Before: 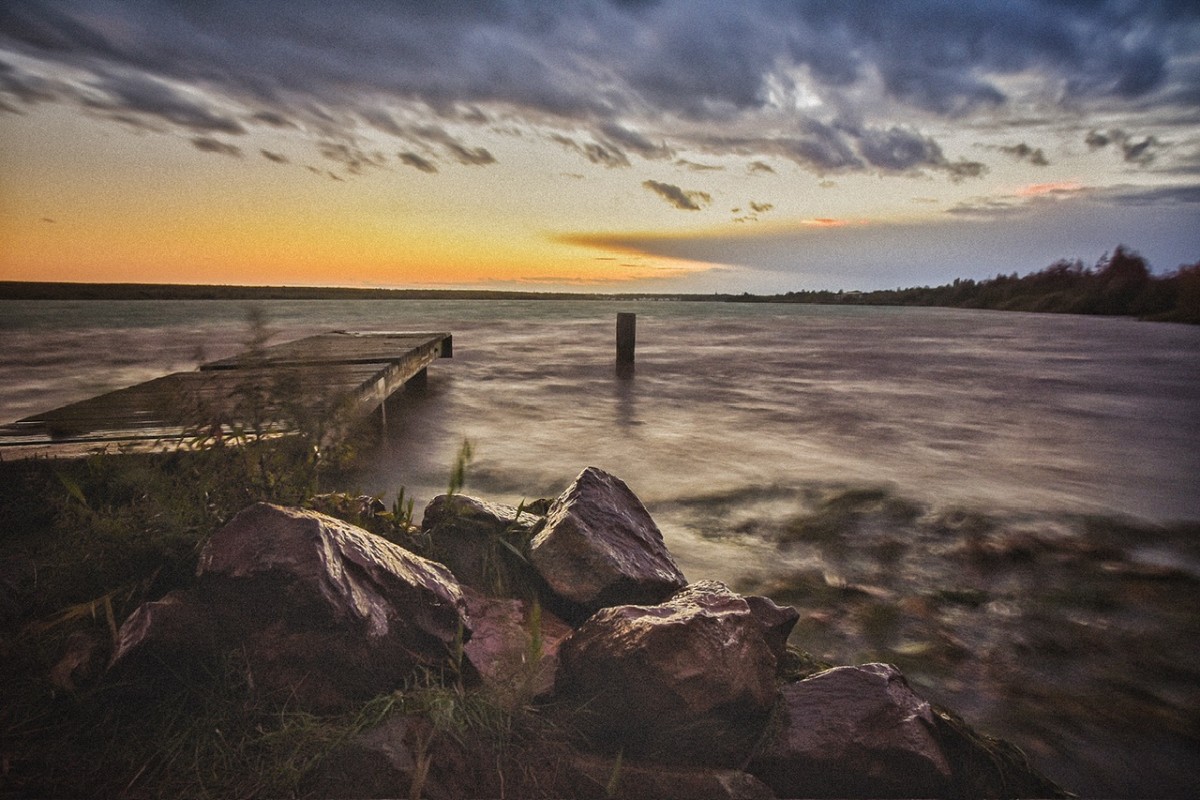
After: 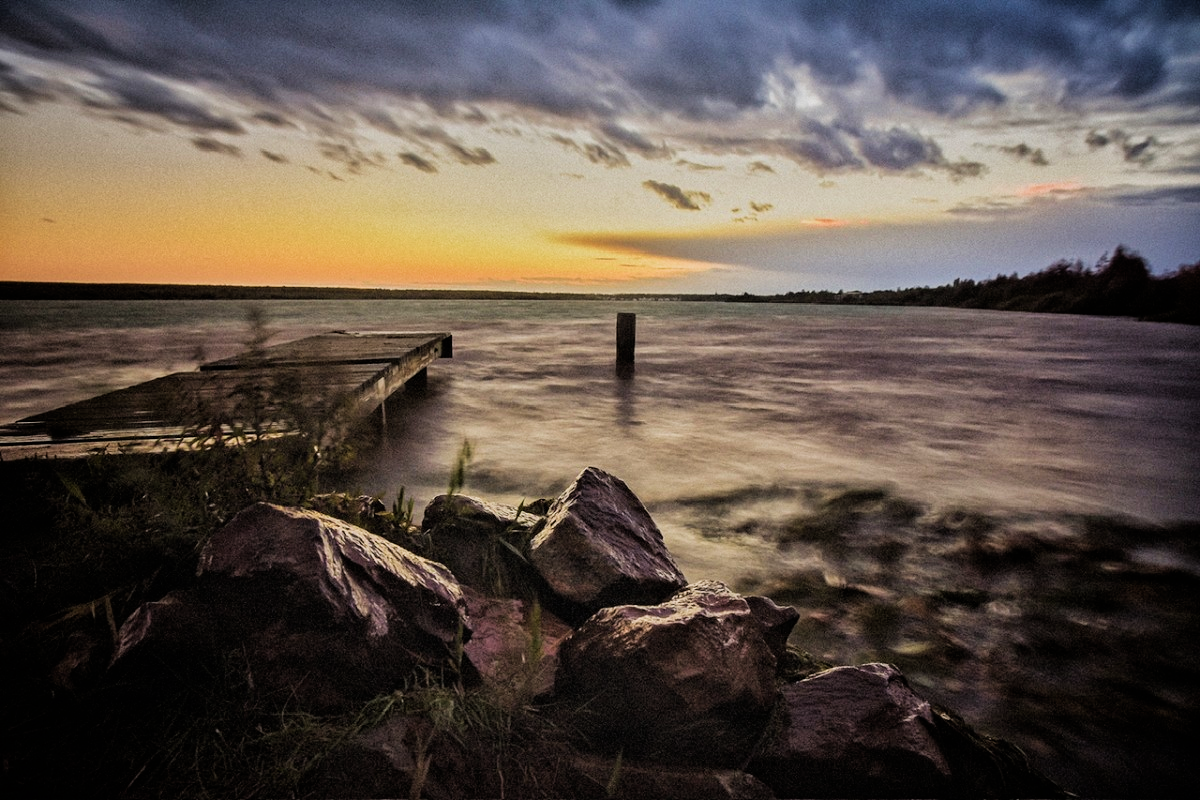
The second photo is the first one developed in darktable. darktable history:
velvia: on, module defaults
filmic rgb: black relative exposure -5 EV, white relative exposure 3.5 EV, hardness 3.19, contrast 1.2, highlights saturation mix -30%
